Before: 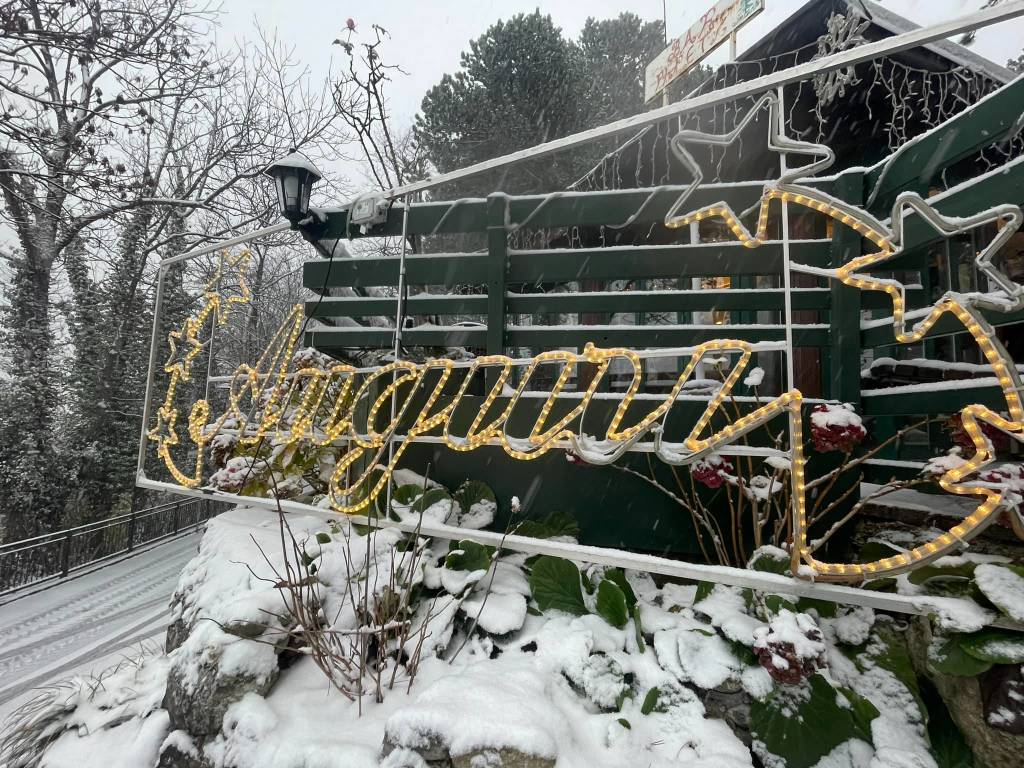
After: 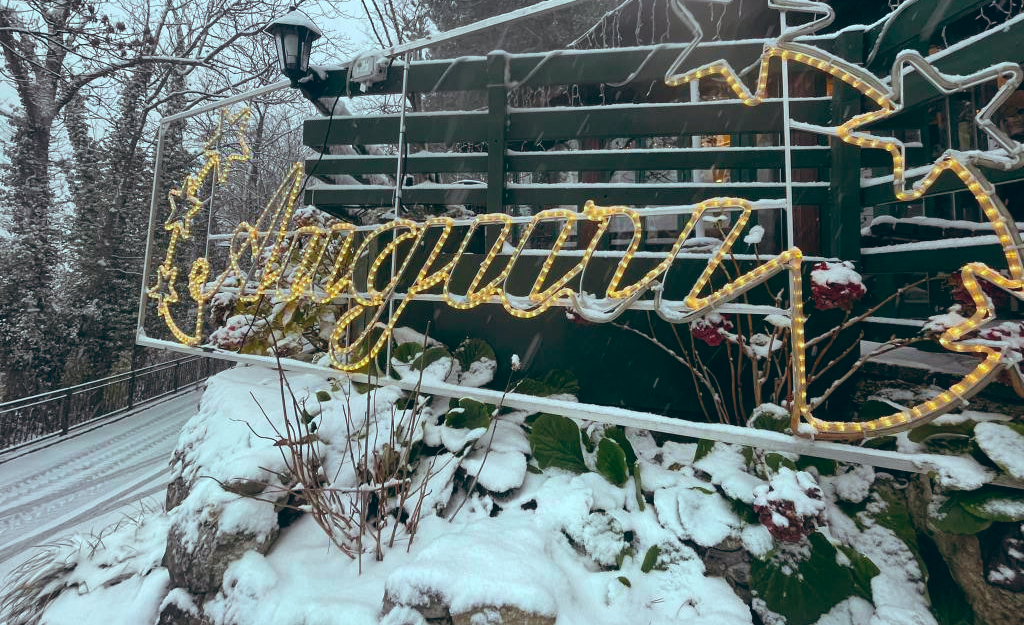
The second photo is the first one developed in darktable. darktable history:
crop and rotate: top 18.507%
color balance: lift [1.003, 0.993, 1.001, 1.007], gamma [1.018, 1.072, 0.959, 0.928], gain [0.974, 0.873, 1.031, 1.127]
